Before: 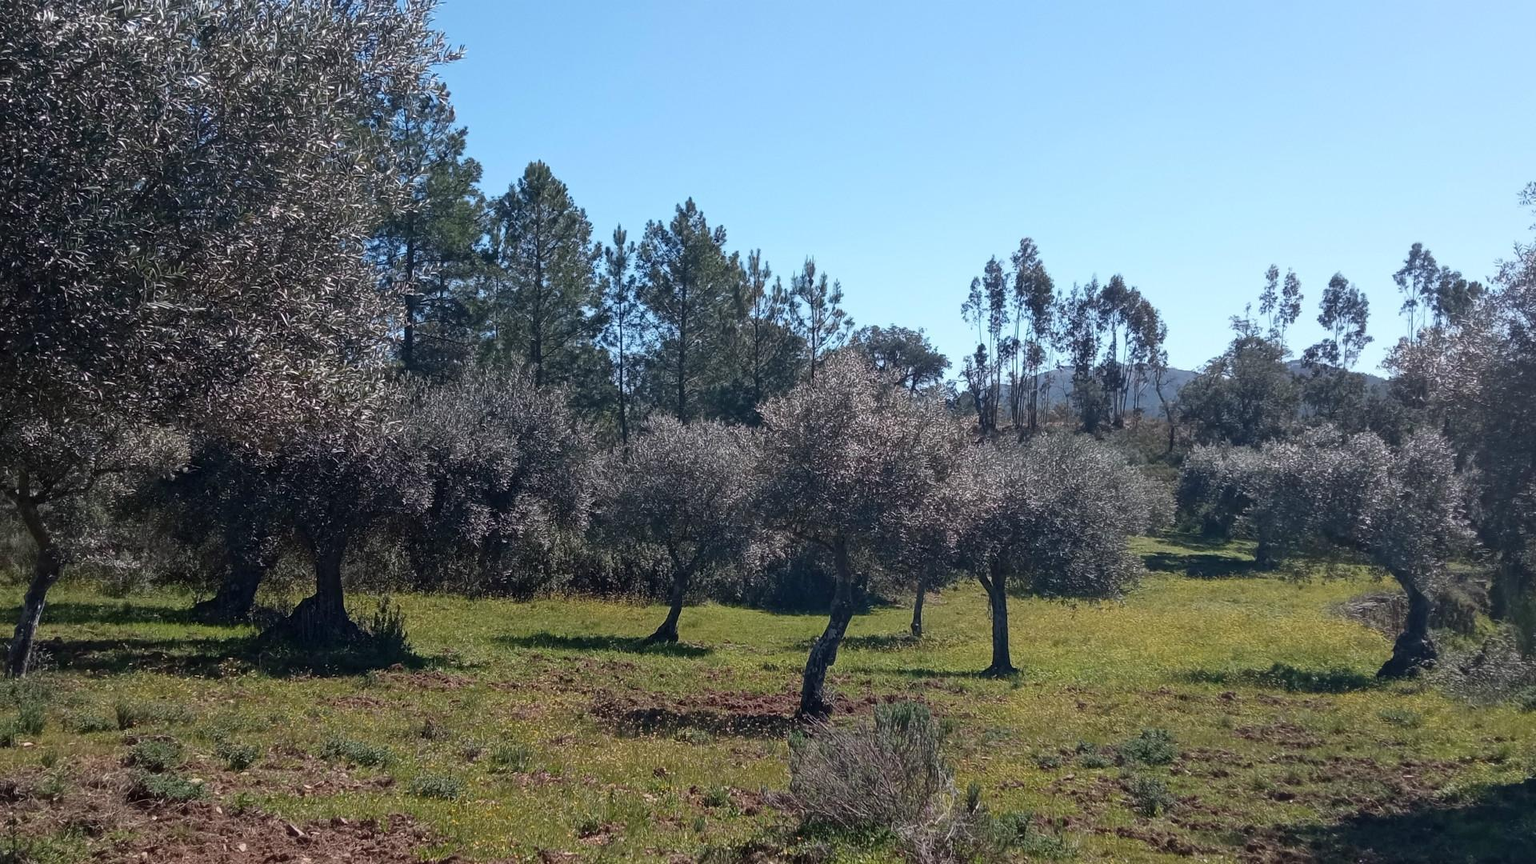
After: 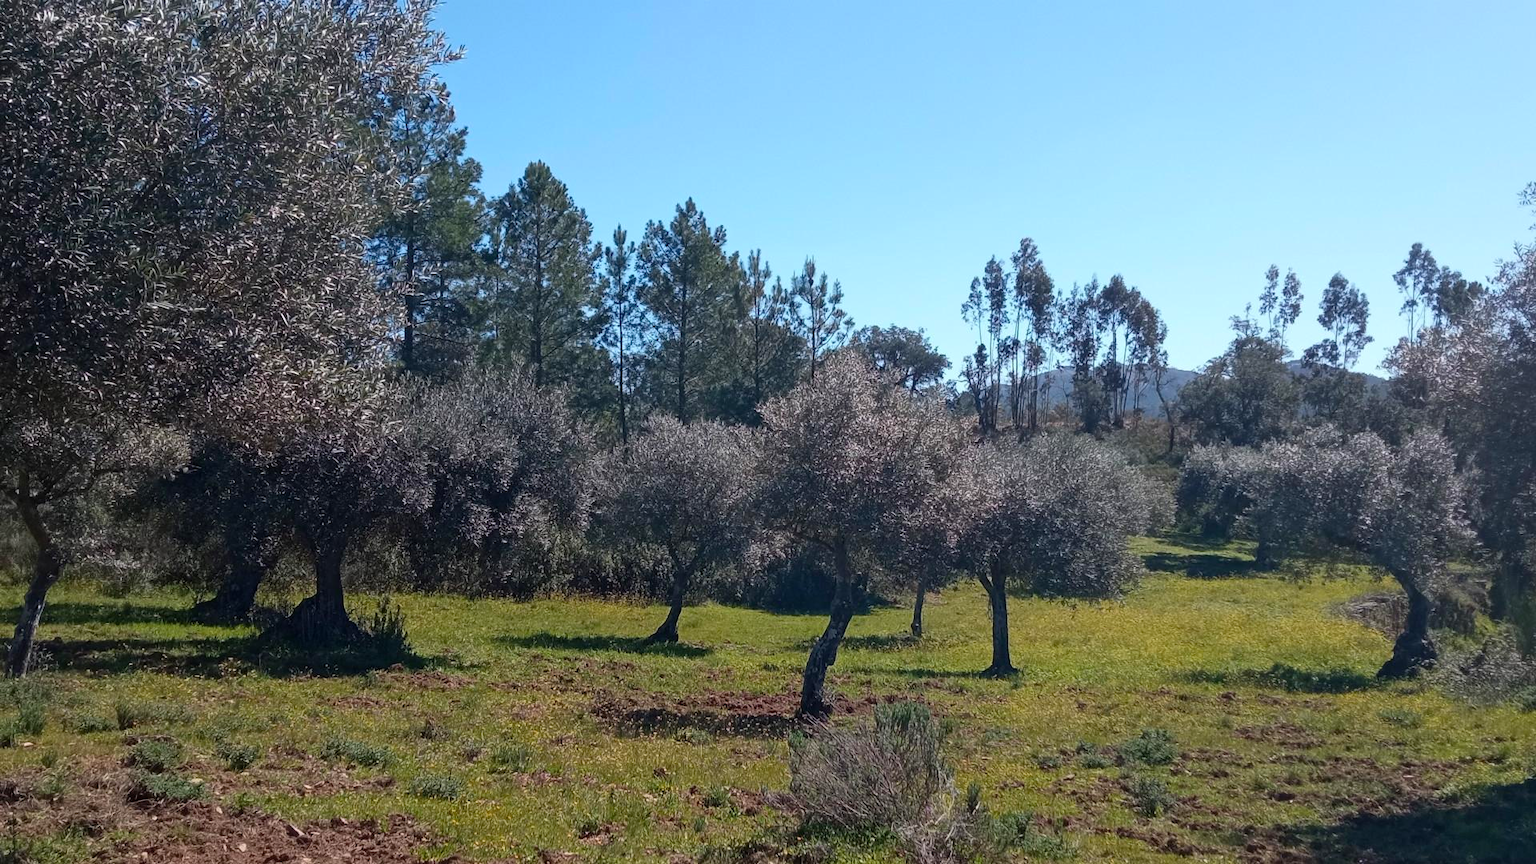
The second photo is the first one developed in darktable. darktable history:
color balance rgb: perceptual saturation grading › global saturation 10.335%, global vibrance 20%
